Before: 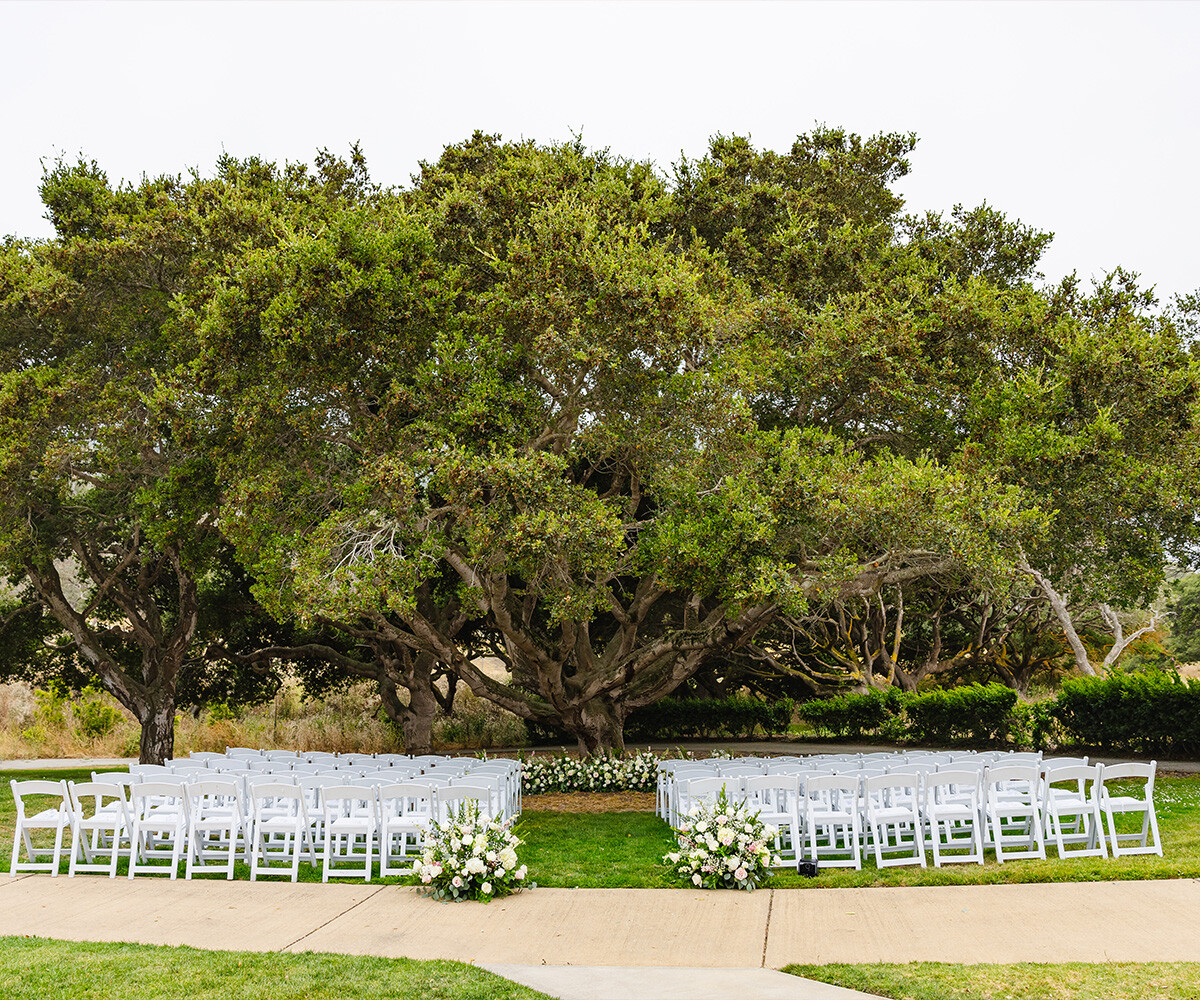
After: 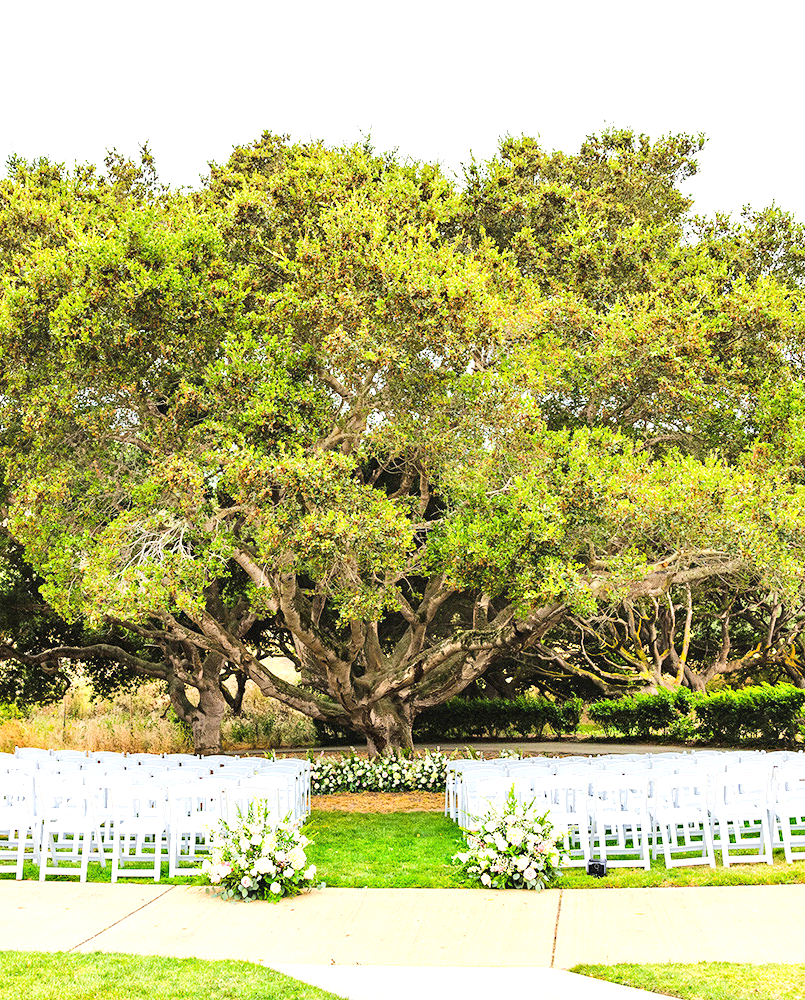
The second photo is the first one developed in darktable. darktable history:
crop and rotate: left 17.662%, right 15.186%
haze removal: strength 0.123, distance 0.246, compatibility mode true, adaptive false
exposure: exposure 0.656 EV, compensate exposure bias true, compensate highlight preservation false
tone equalizer: -7 EV 0.145 EV, -6 EV 0.594 EV, -5 EV 1.12 EV, -4 EV 1.35 EV, -3 EV 1.12 EV, -2 EV 0.6 EV, -1 EV 0.157 EV, edges refinement/feathering 500, mask exposure compensation -1.57 EV, preserve details guided filter
